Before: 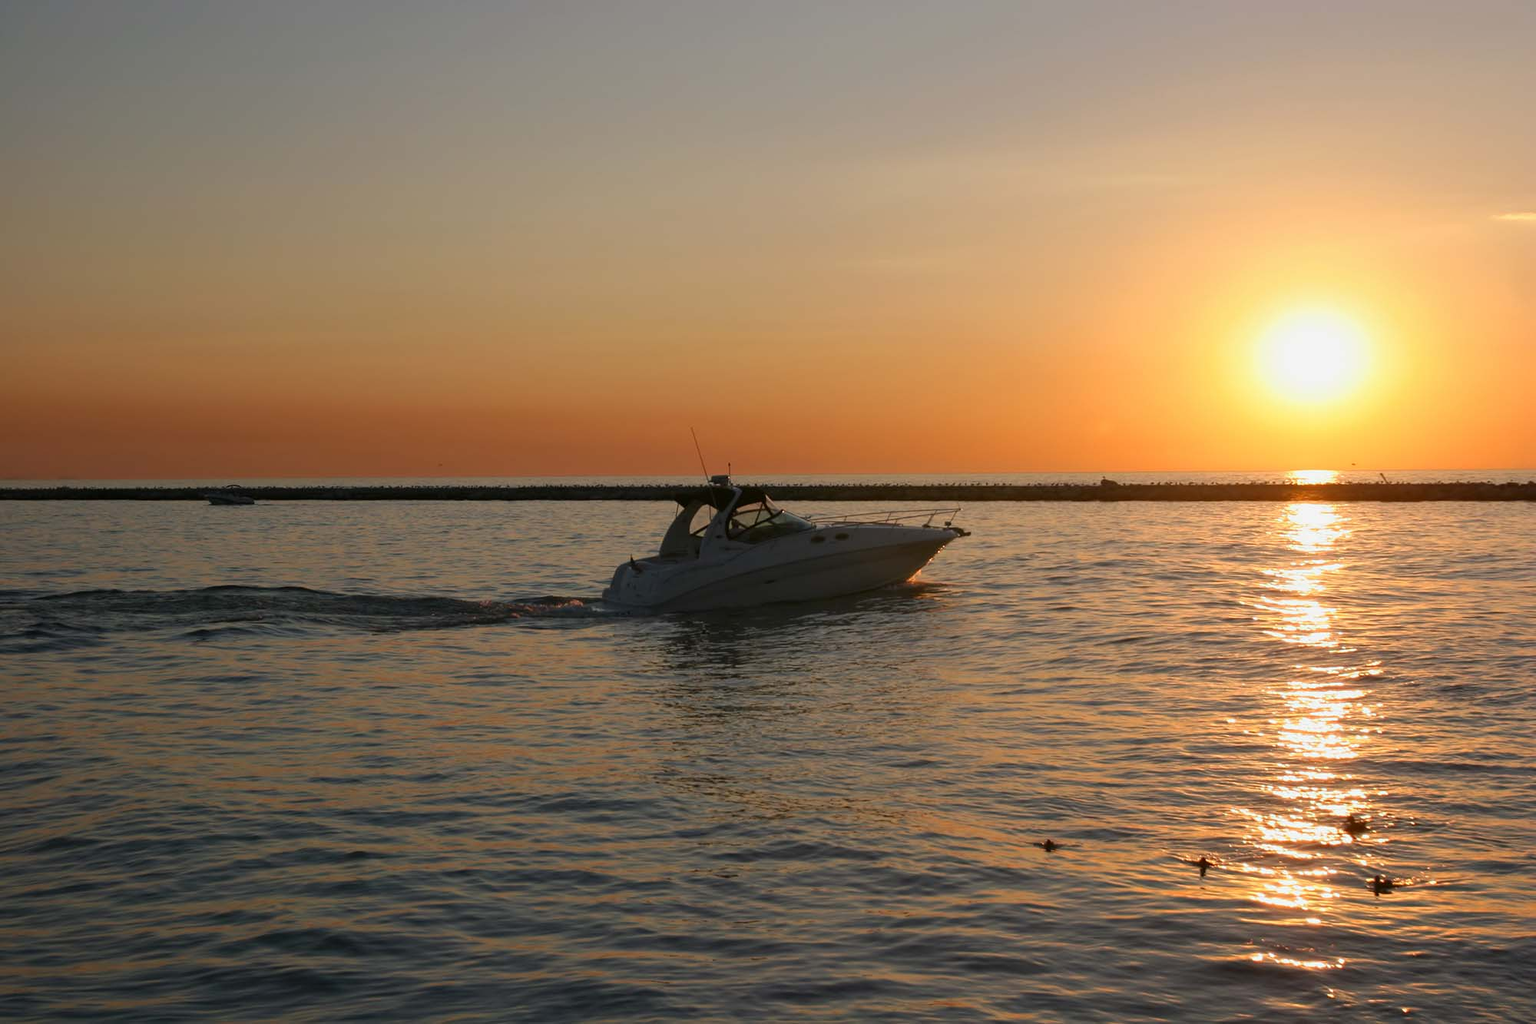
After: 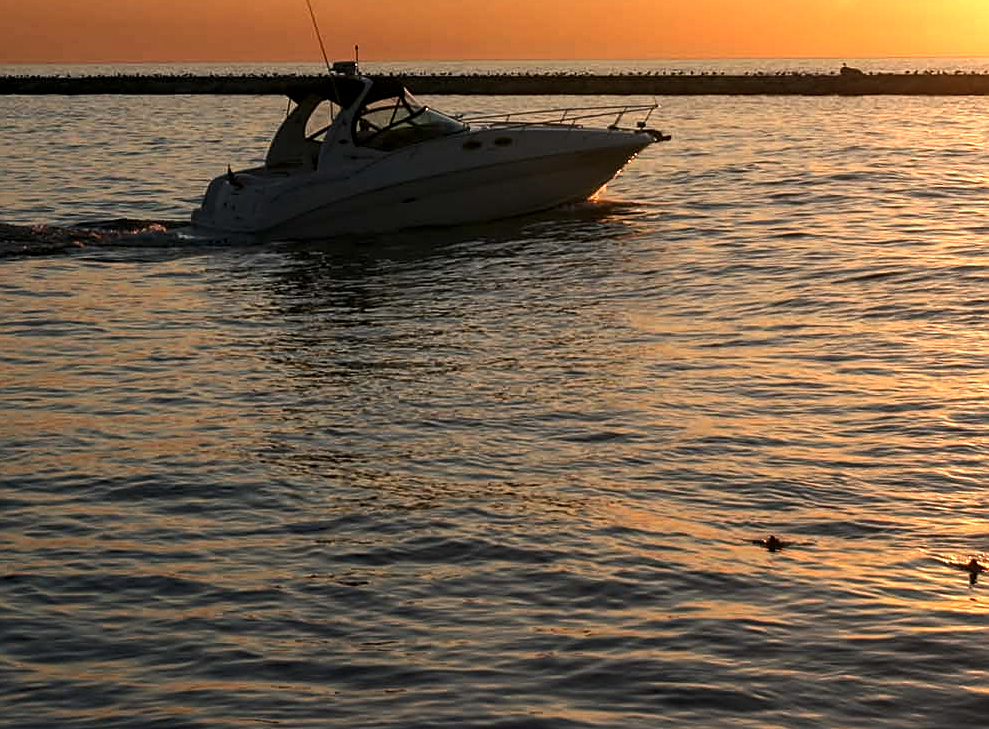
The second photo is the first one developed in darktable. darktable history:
sharpen: on, module defaults
tone equalizer: -8 EV -0.75 EV, -7 EV -0.7 EV, -6 EV -0.6 EV, -5 EV -0.4 EV, -3 EV 0.4 EV, -2 EV 0.6 EV, -1 EV 0.7 EV, +0 EV 0.75 EV, edges refinement/feathering 500, mask exposure compensation -1.57 EV, preserve details no
crop: left 29.672%, top 41.786%, right 20.851%, bottom 3.487%
local contrast: on, module defaults
